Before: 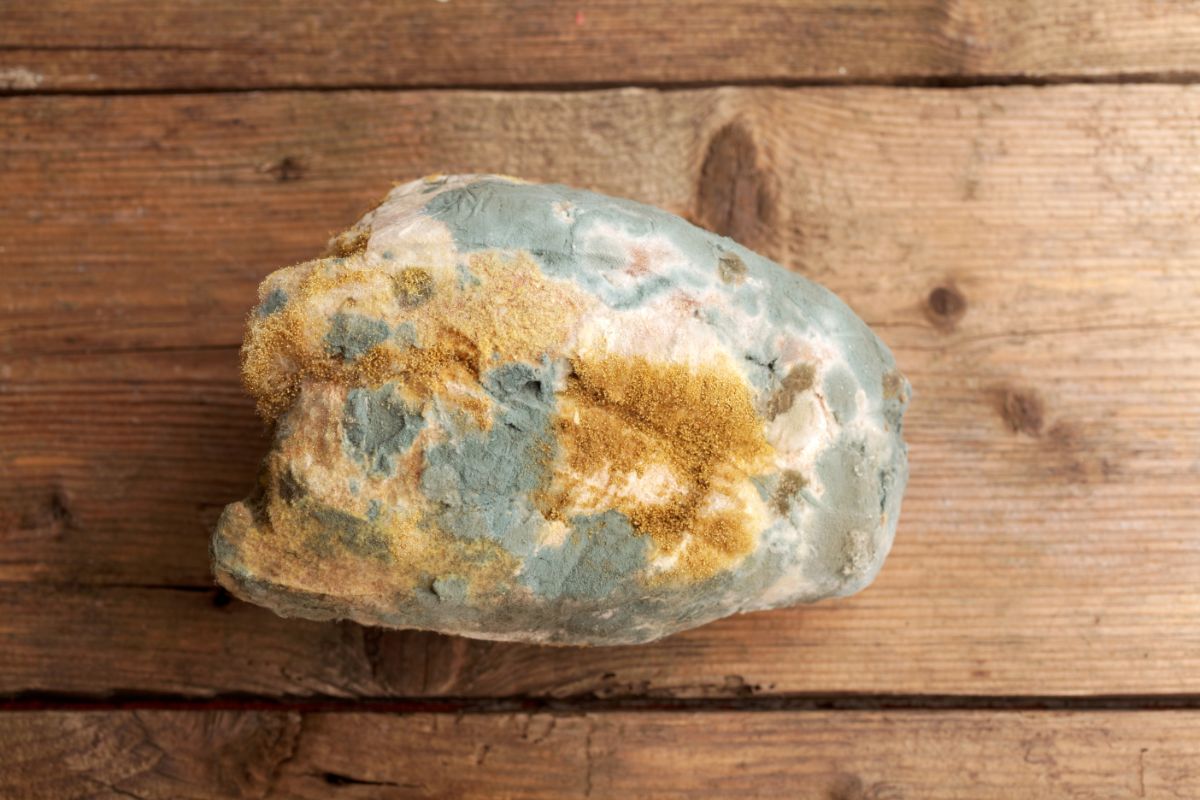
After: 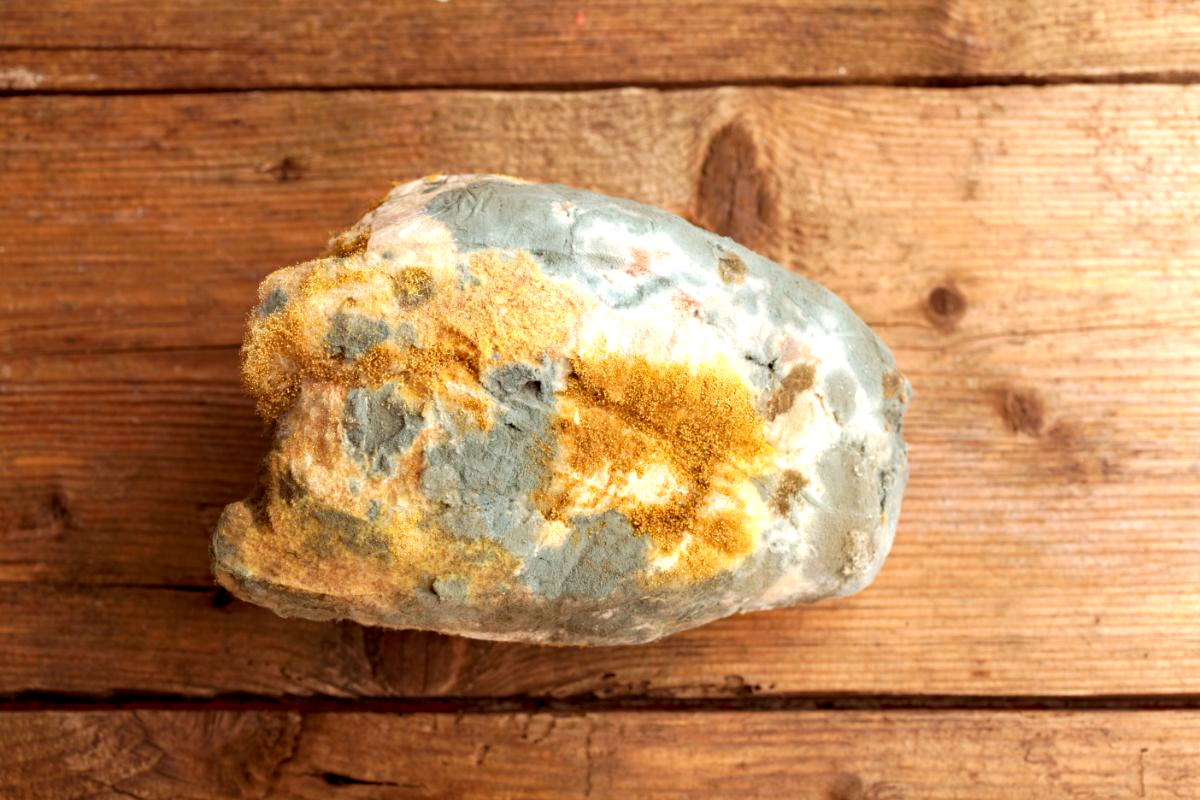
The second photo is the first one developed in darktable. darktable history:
haze removal: compatibility mode true, adaptive false
exposure: black level correction 0.001, exposure 0.5 EV, compensate exposure bias true, compensate highlight preservation false
rgb levels: mode RGB, independent channels, levels [[0, 0.5, 1], [0, 0.521, 1], [0, 0.536, 1]]
